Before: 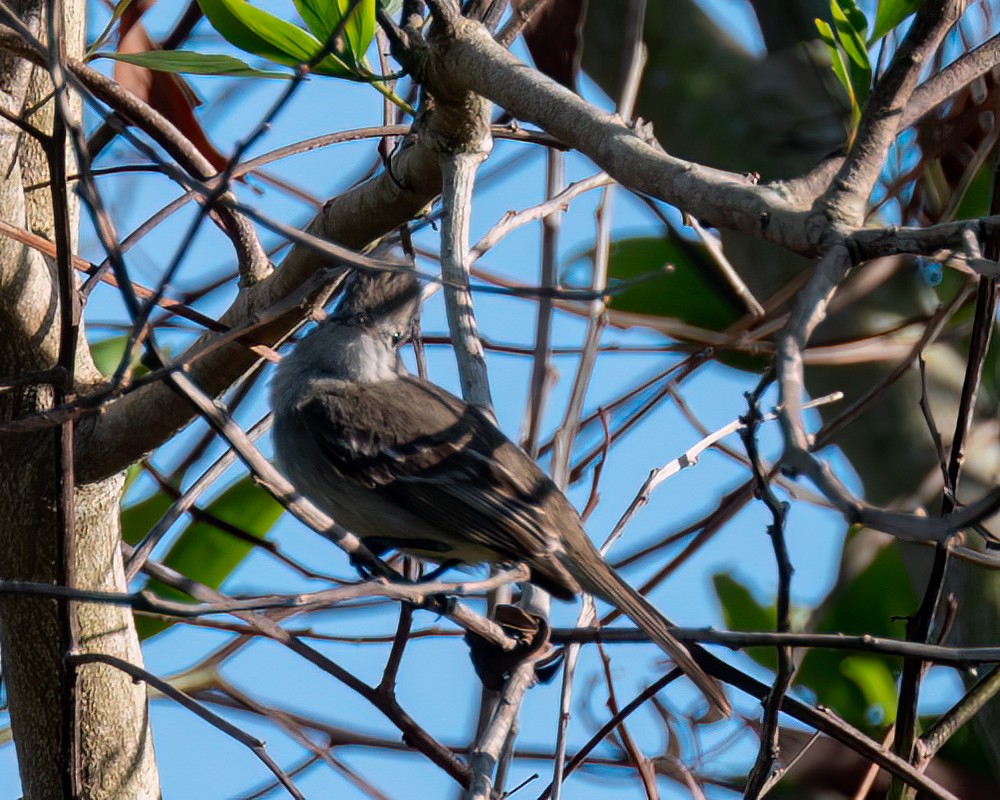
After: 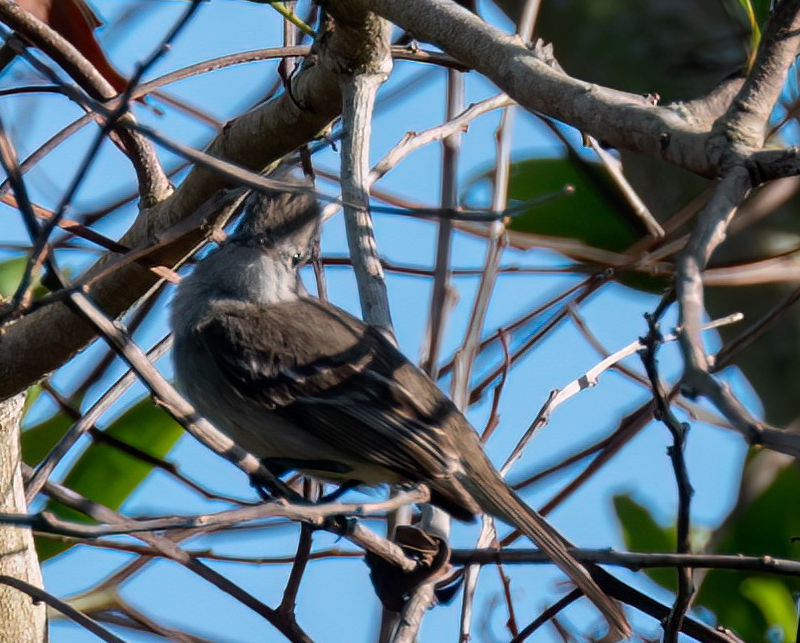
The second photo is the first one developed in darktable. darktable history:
crop and rotate: left 10.062%, top 9.88%, right 9.909%, bottom 9.725%
